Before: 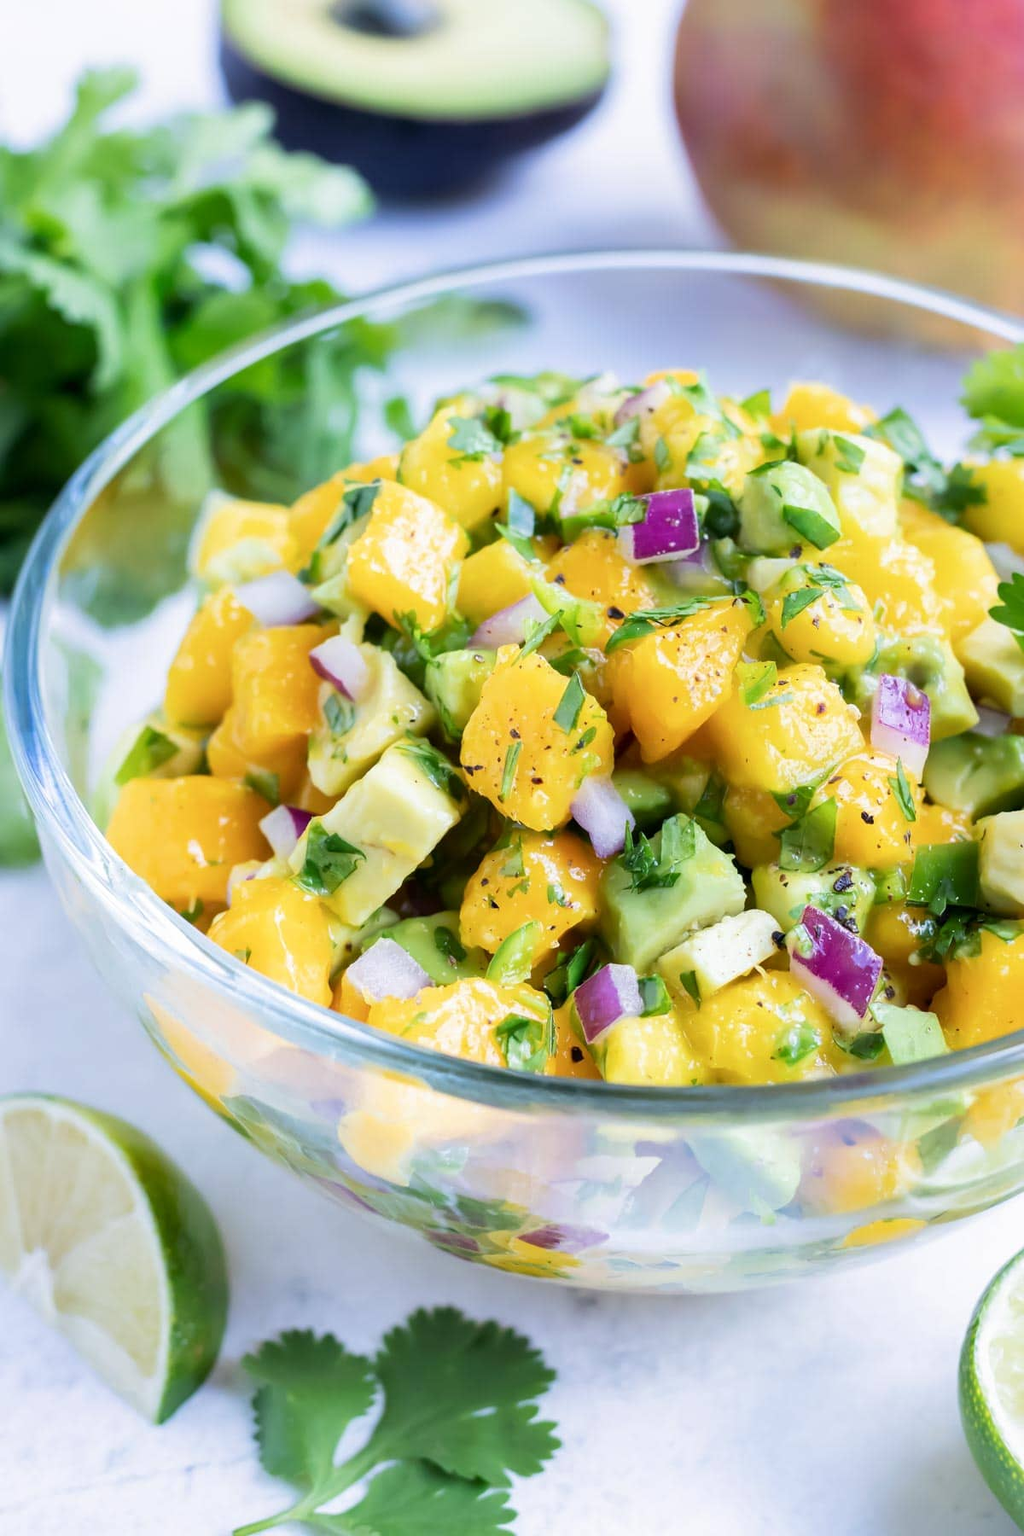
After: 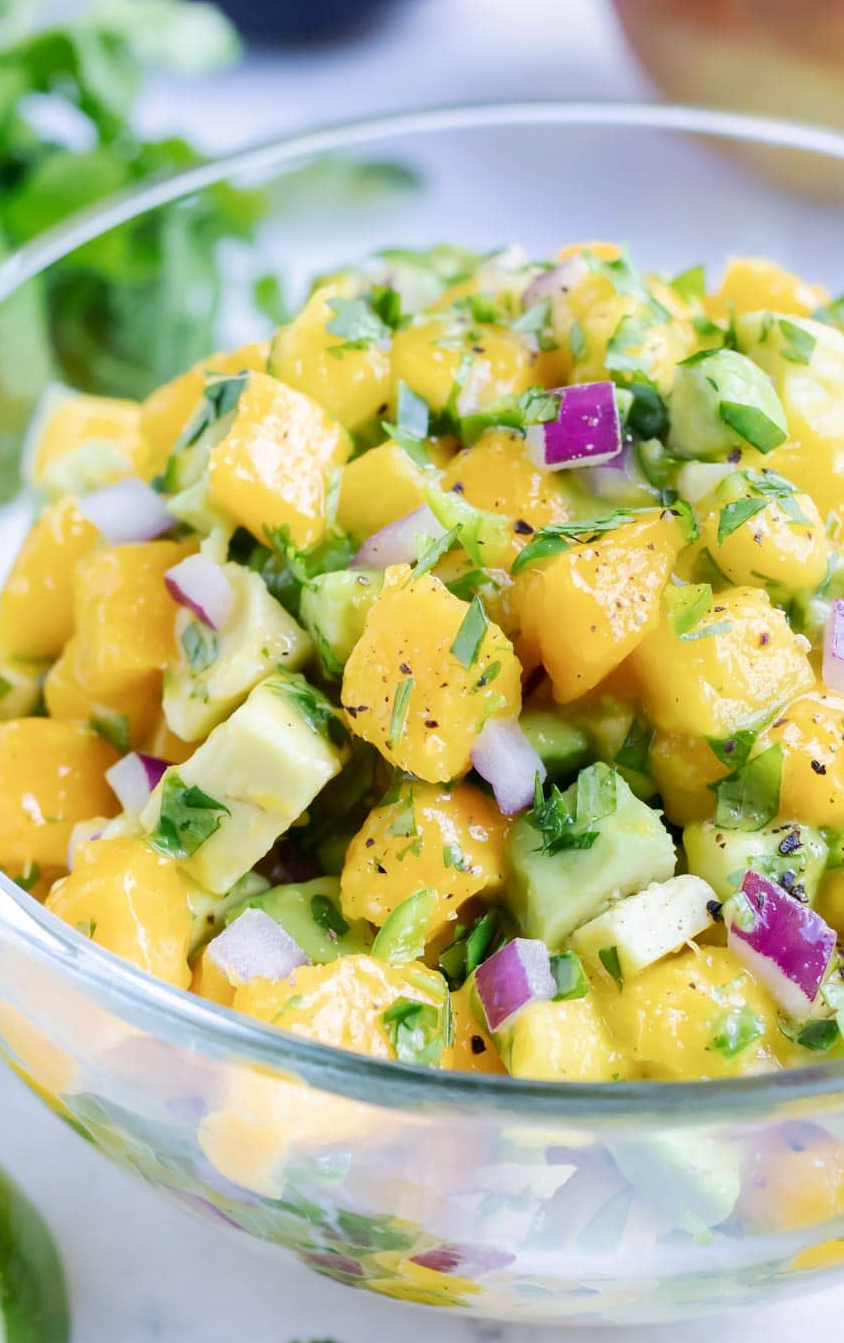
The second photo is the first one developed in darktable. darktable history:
crop and rotate: left 16.579%, top 10.646%, right 13.03%, bottom 14.733%
base curve: curves: ch0 [(0, 0) (0.262, 0.32) (0.722, 0.705) (1, 1)], preserve colors none
